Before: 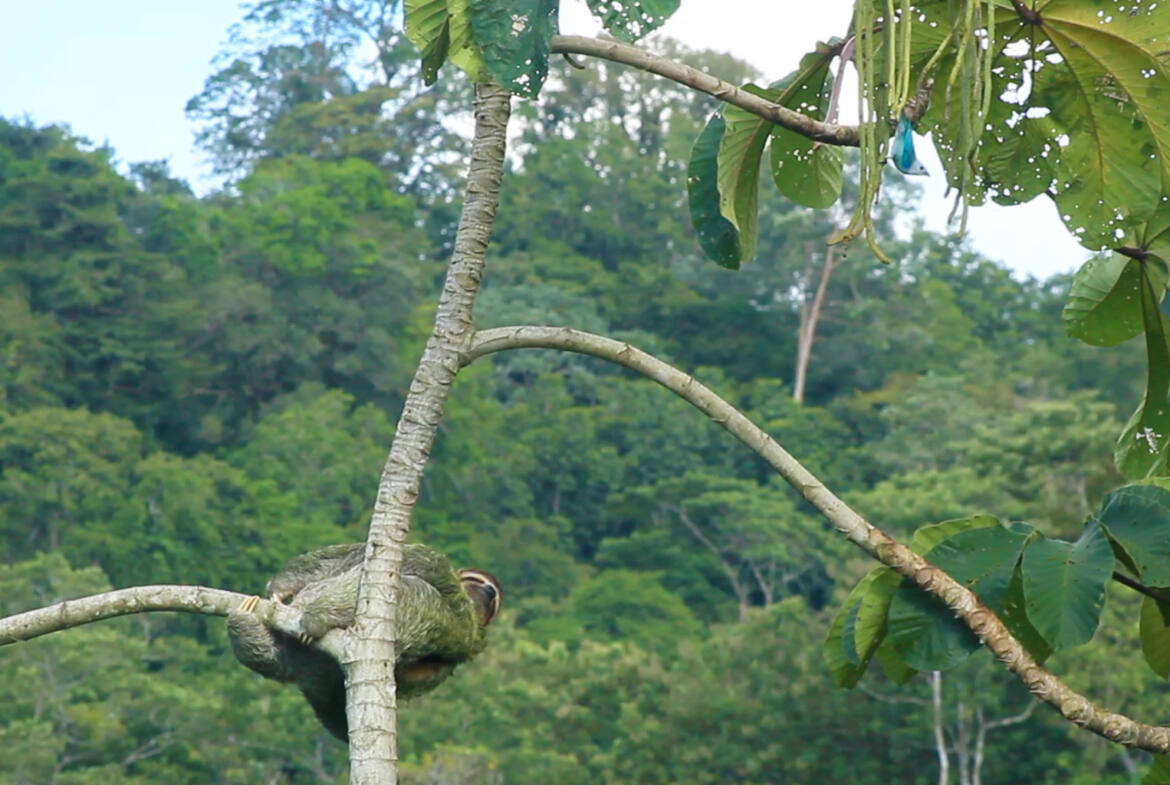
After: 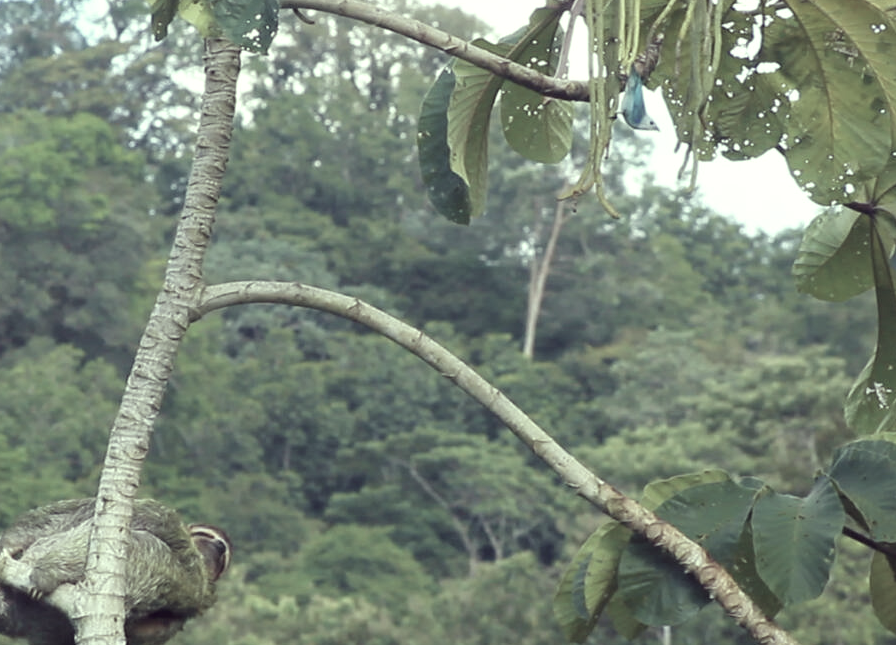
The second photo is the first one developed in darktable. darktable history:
exposure: exposure 0.207 EV, compensate highlight preservation false
color correction: highlights a* -20.17, highlights b* 20.27, shadows a* 20.03, shadows b* -20.46, saturation 0.43
crop: left 23.095%, top 5.827%, bottom 11.854%
